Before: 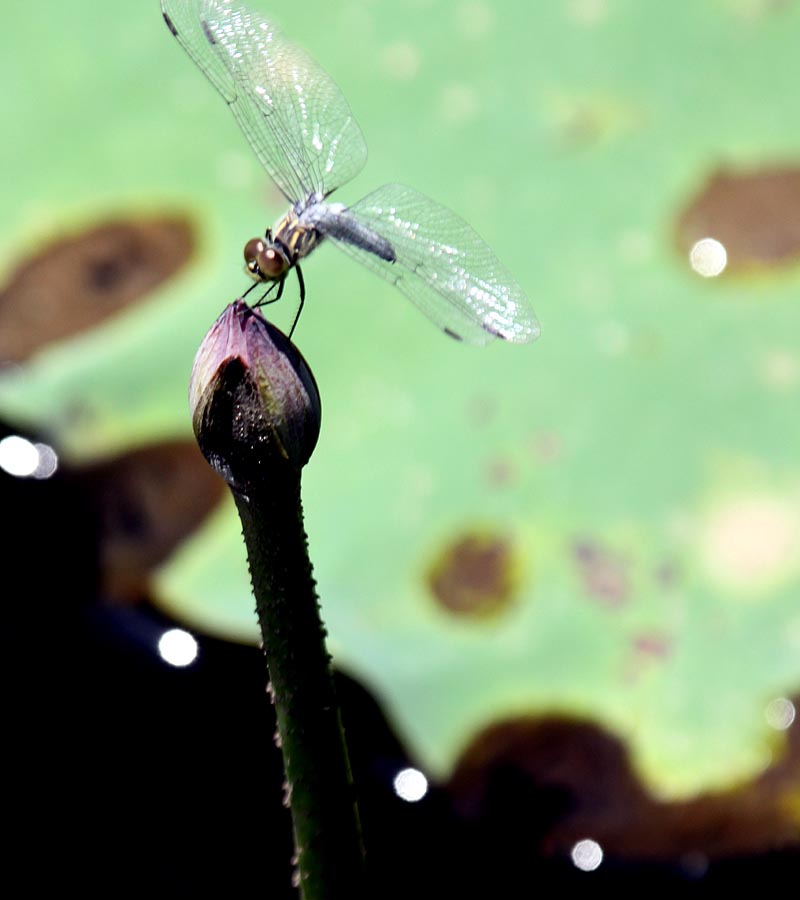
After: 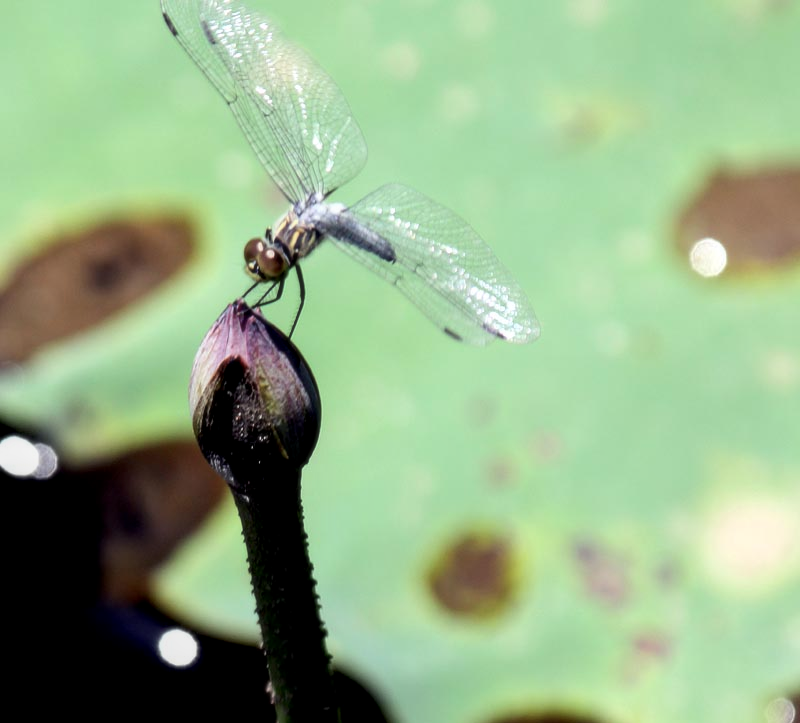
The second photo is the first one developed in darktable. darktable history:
local contrast: highlights 61%, shadows 106%, detail 107%, midtone range 0.529
crop: bottom 19.644%
soften: size 10%, saturation 50%, brightness 0.2 EV, mix 10%
